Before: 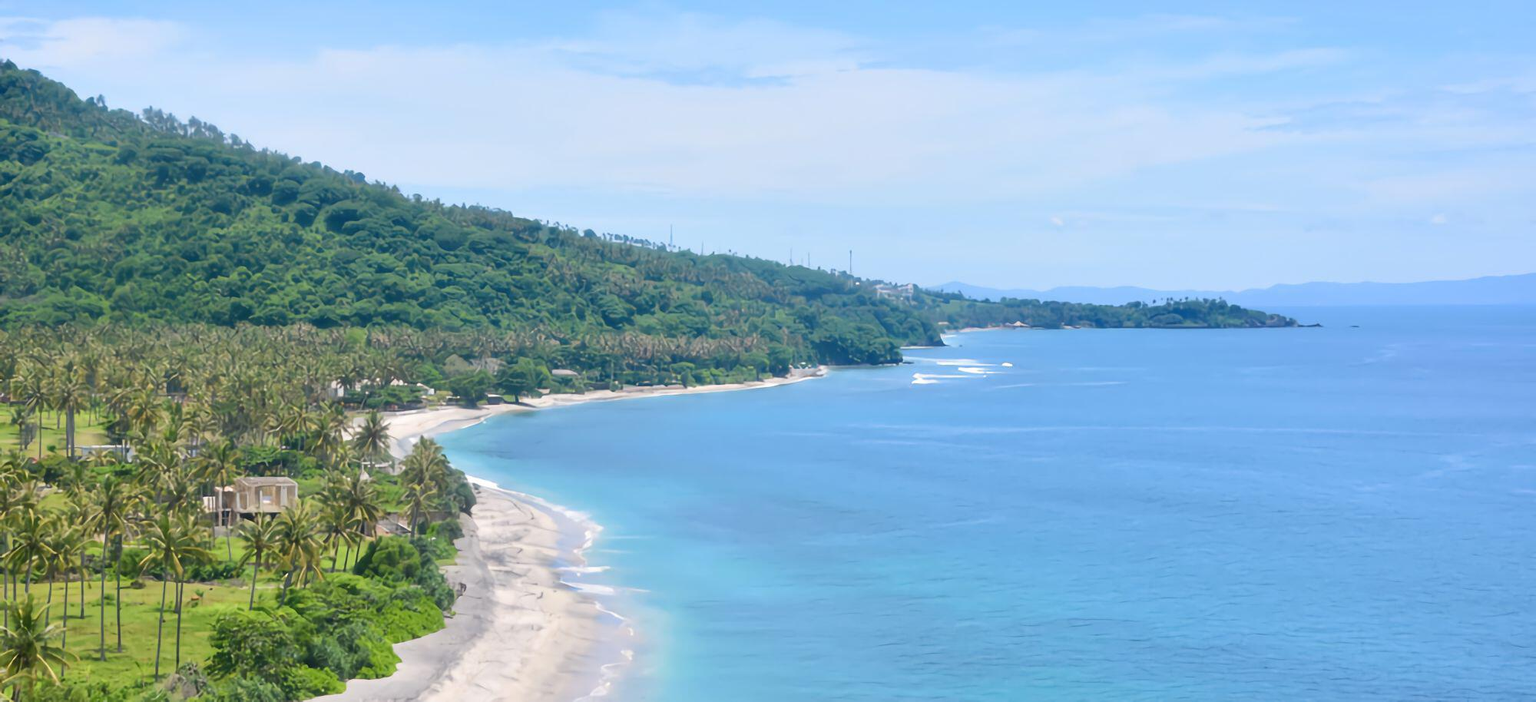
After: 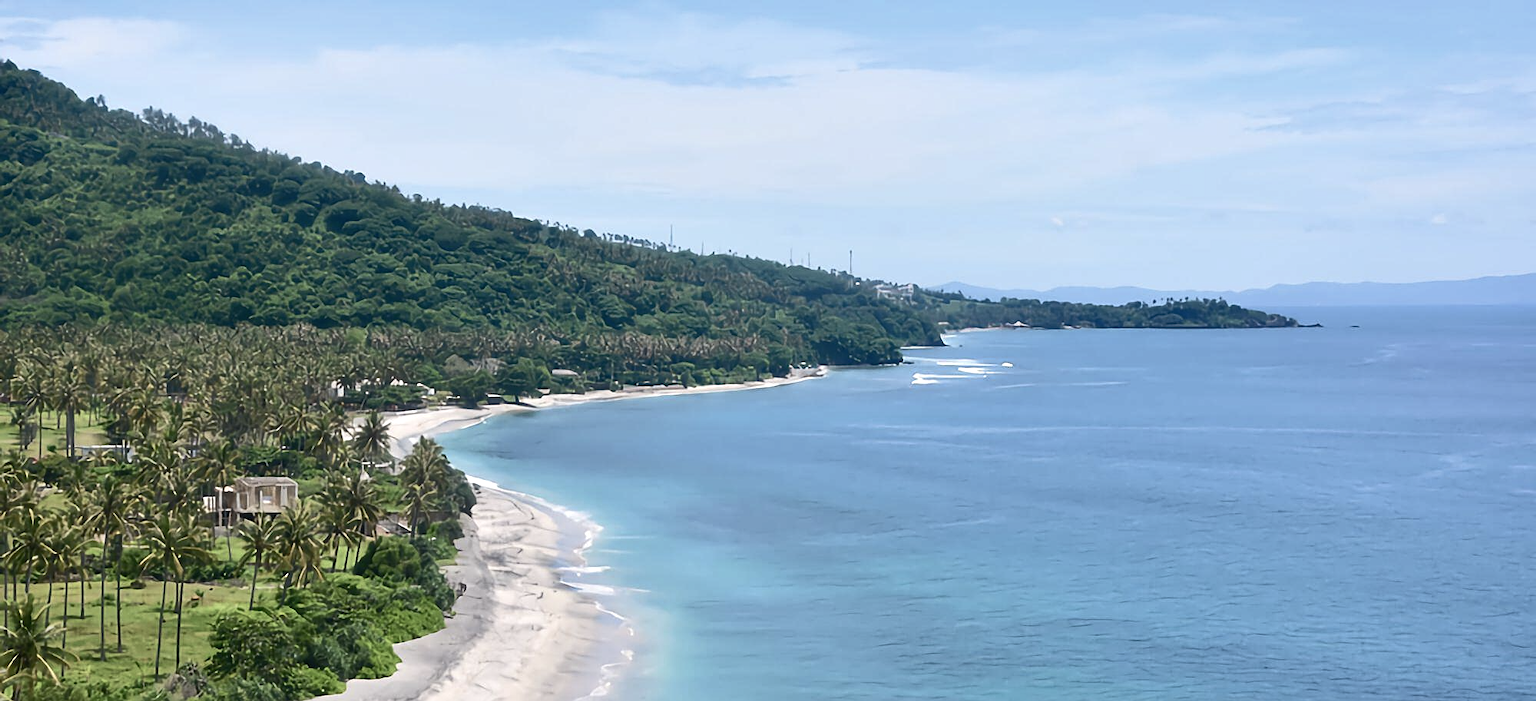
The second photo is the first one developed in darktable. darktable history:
color balance rgb: perceptual saturation grading › highlights -31.88%, perceptual saturation grading › mid-tones 5.8%, perceptual saturation grading › shadows 18.12%, perceptual brilliance grading › highlights 3.62%, perceptual brilliance grading › mid-tones -18.12%, perceptual brilliance grading › shadows -41.3%
sharpen: on, module defaults
